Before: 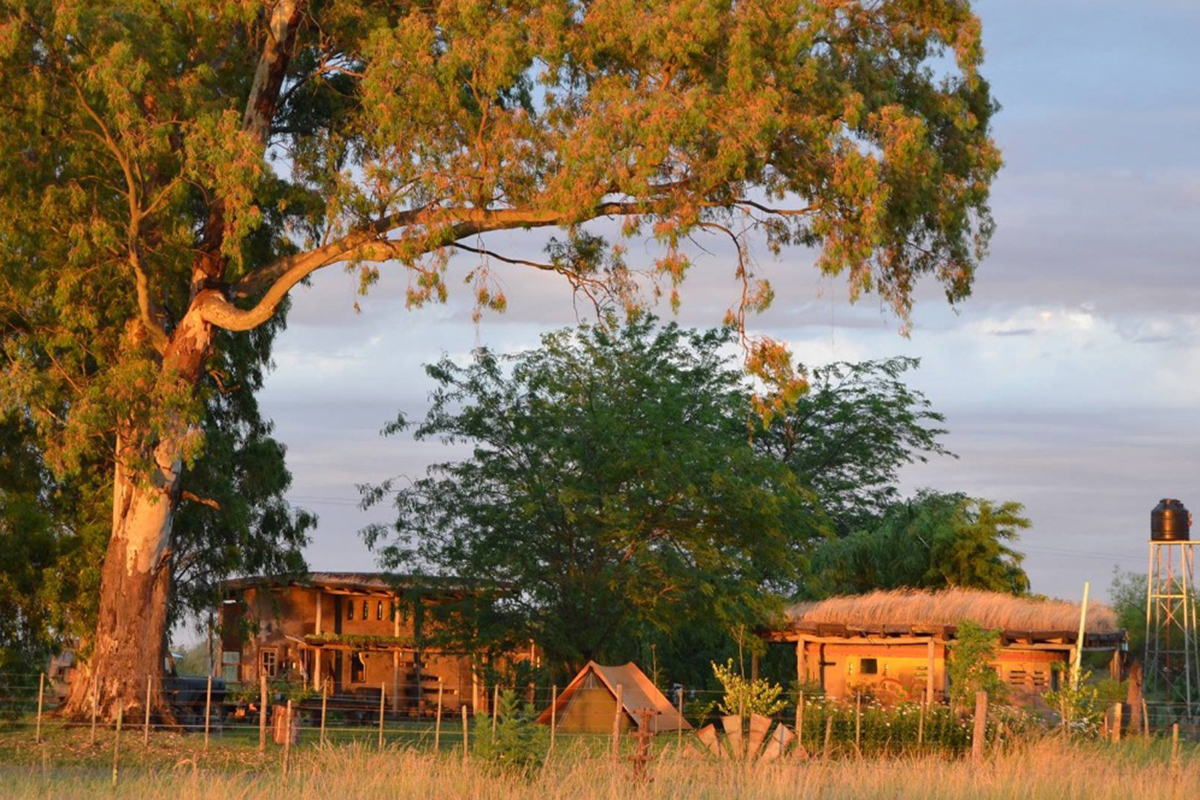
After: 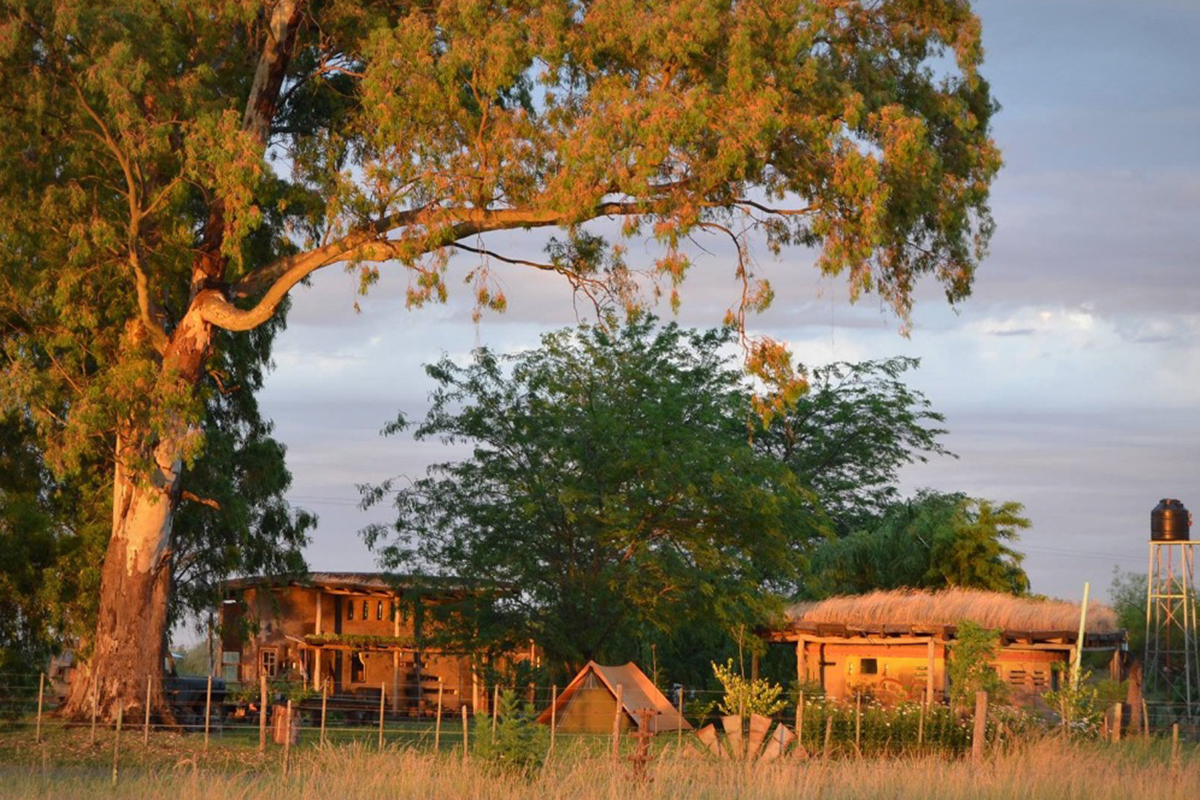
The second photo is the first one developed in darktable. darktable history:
vignetting: brightness -0.315, saturation -0.067, automatic ratio true, unbound false
